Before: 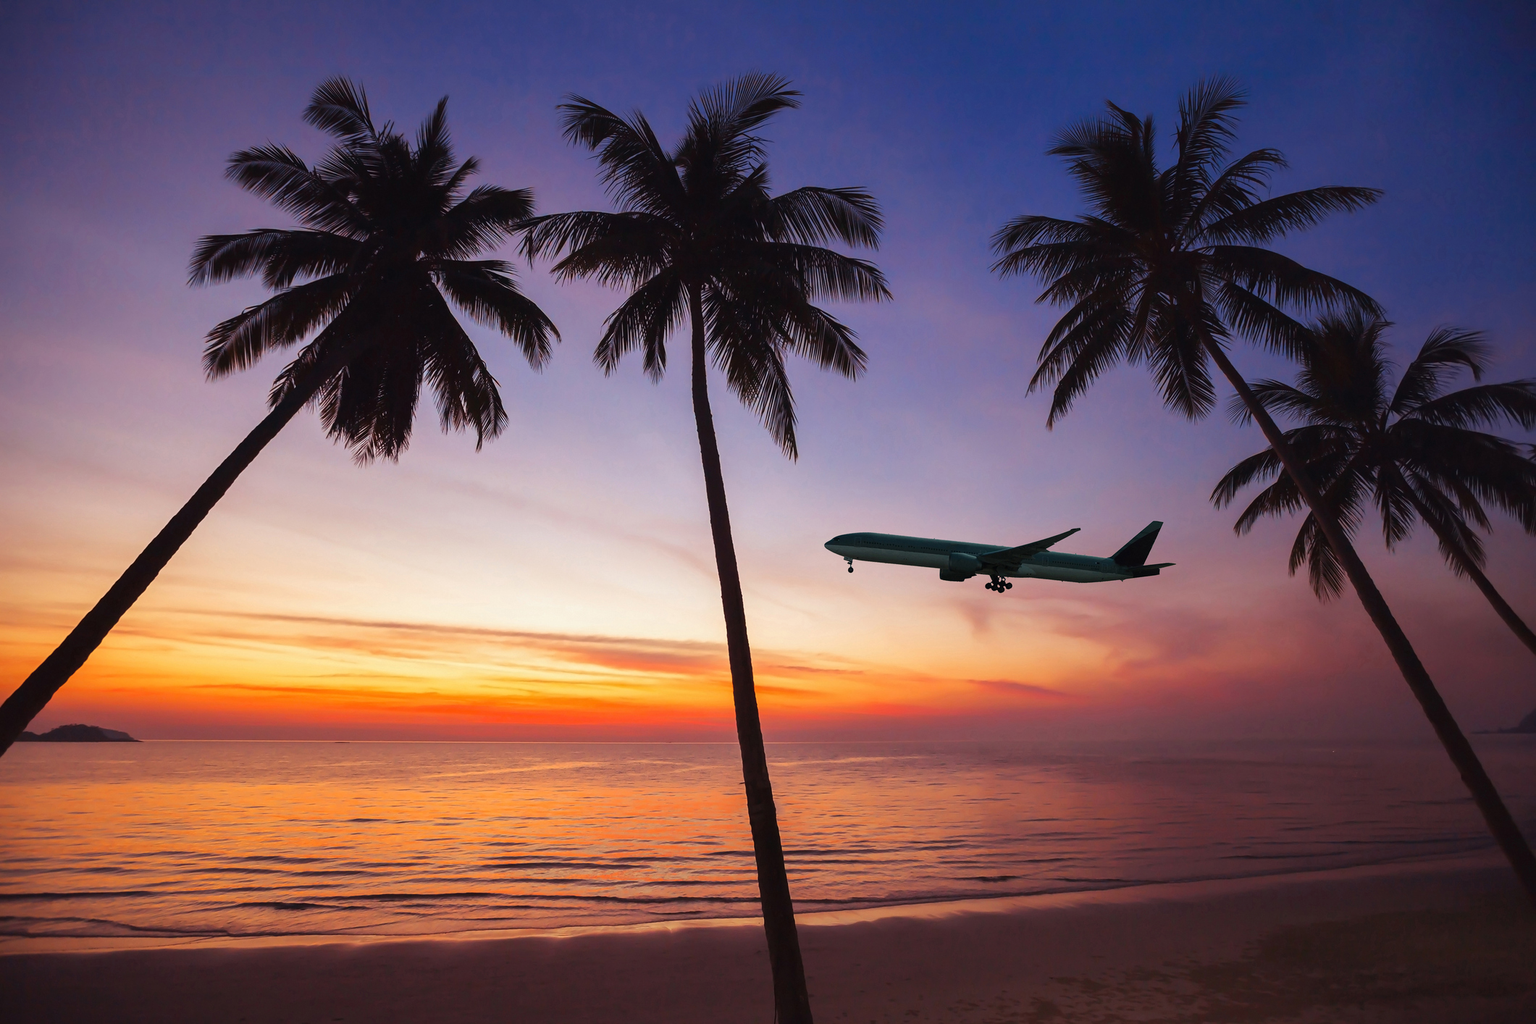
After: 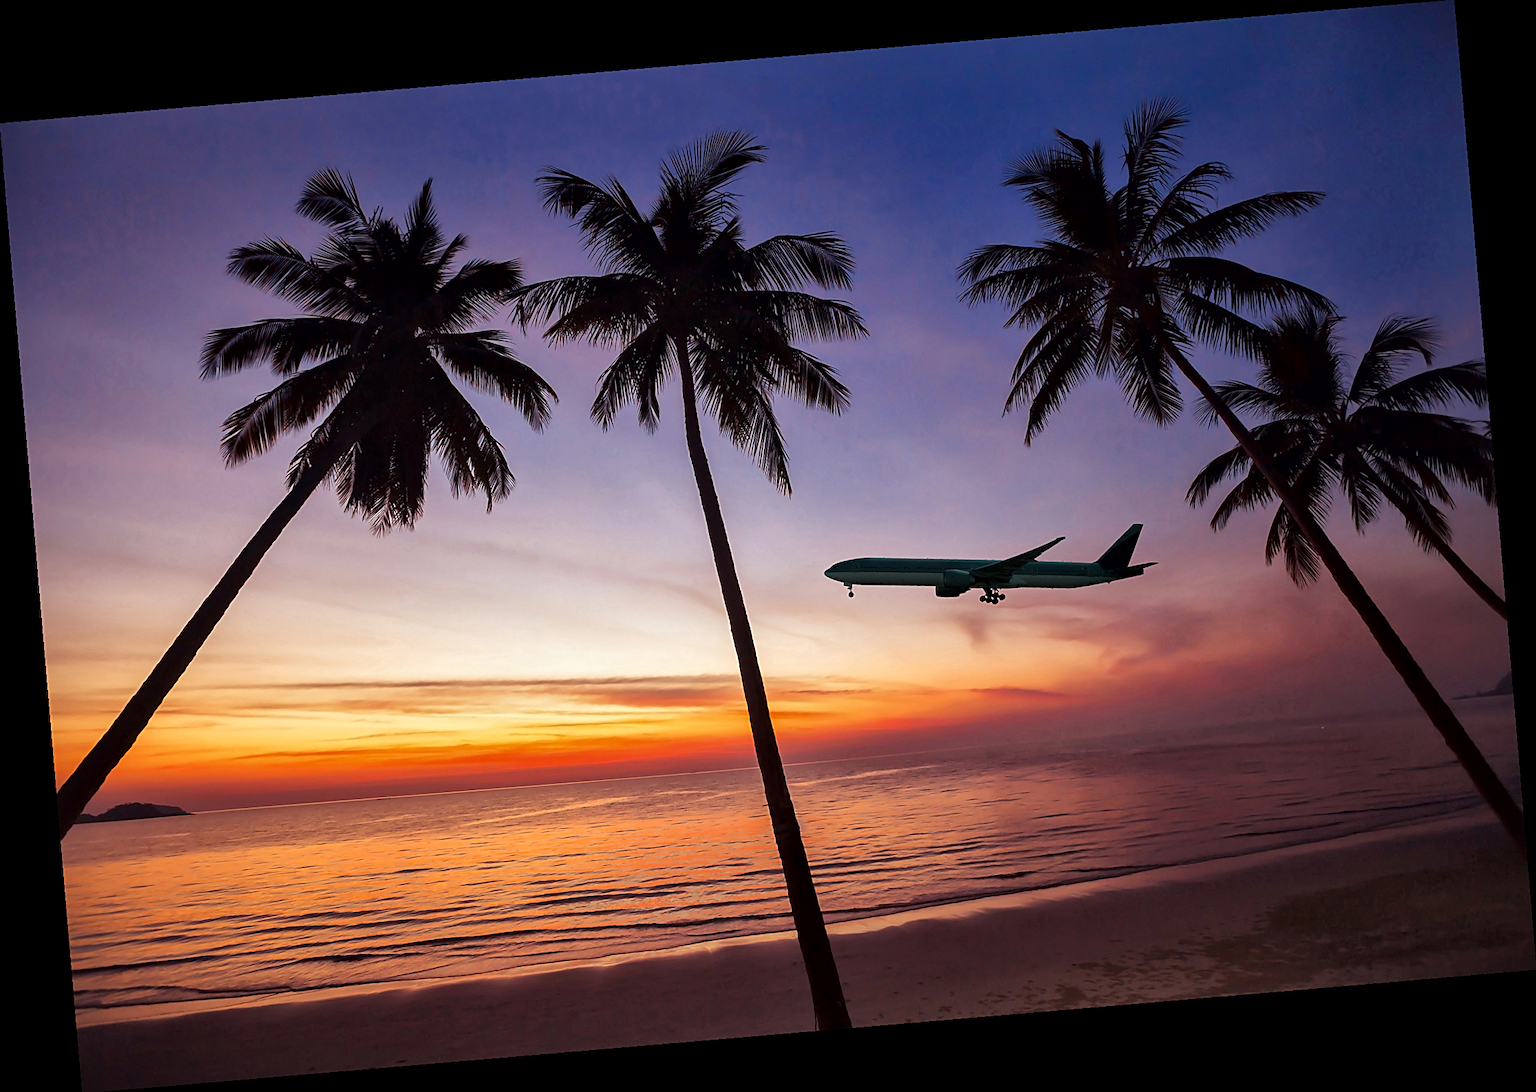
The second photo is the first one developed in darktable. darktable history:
exposure: black level correction 0.002, exposure -0.1 EV, compensate highlight preservation false
sharpen: on, module defaults
local contrast: mode bilateral grid, contrast 20, coarseness 50, detail 161%, midtone range 0.2
rotate and perspective: rotation -4.86°, automatic cropping off
